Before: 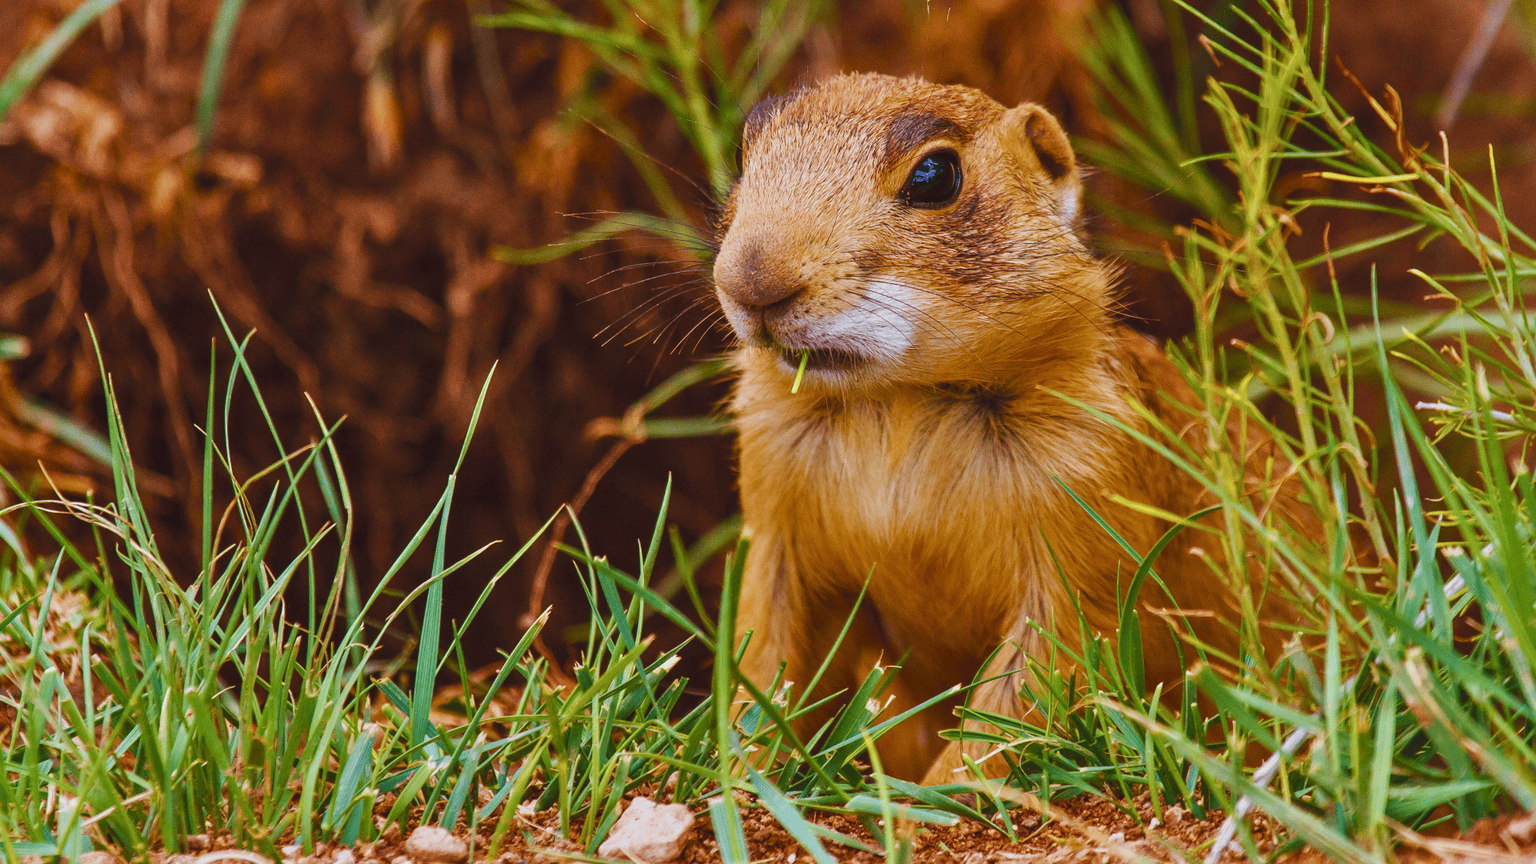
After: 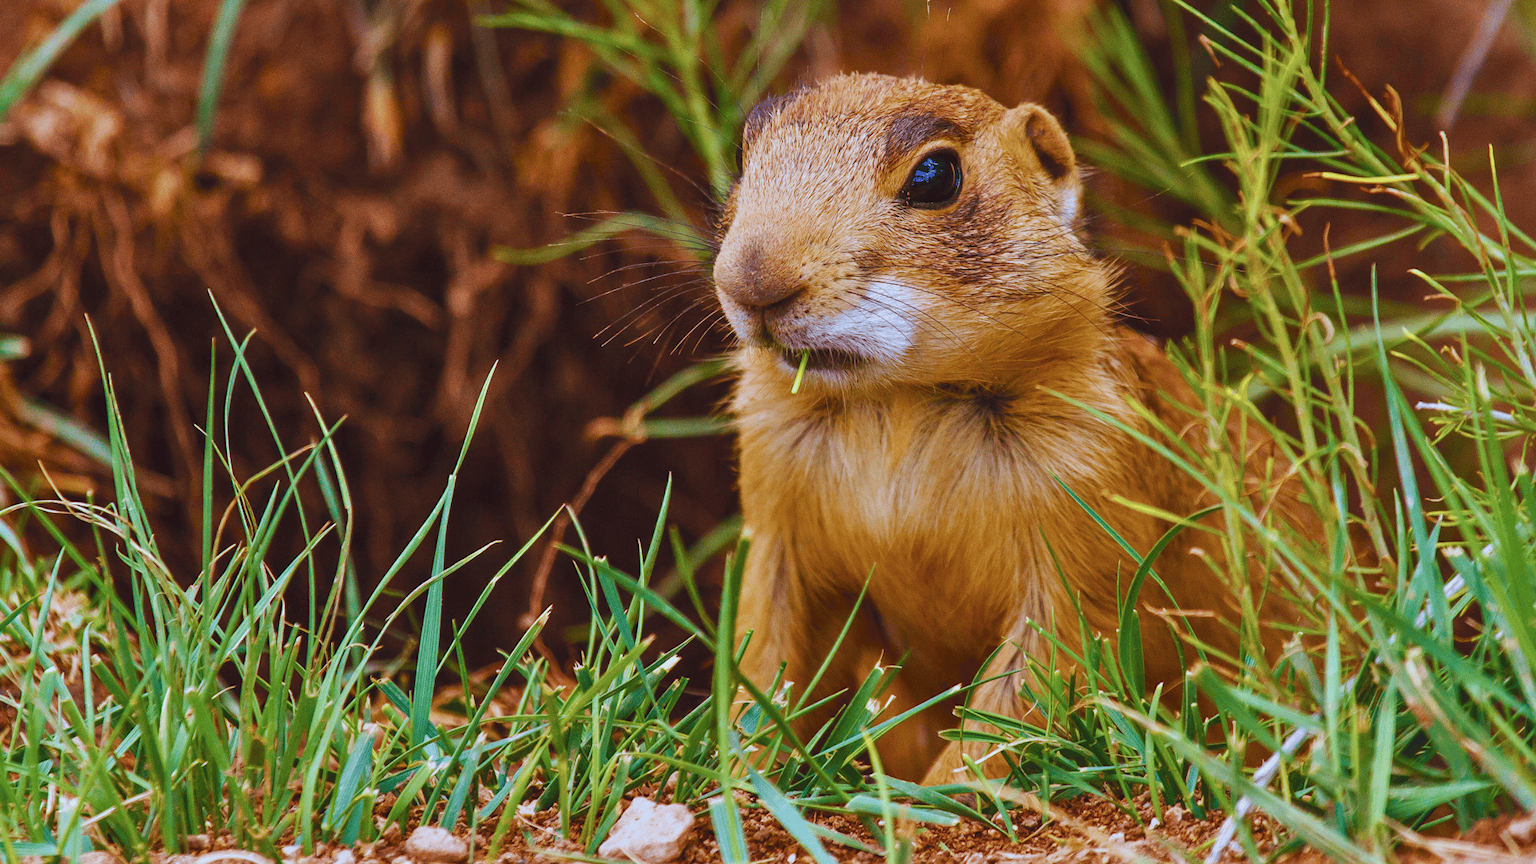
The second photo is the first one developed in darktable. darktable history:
white balance: emerald 1
color calibration: x 0.37, y 0.382, temperature 4313.32 K
